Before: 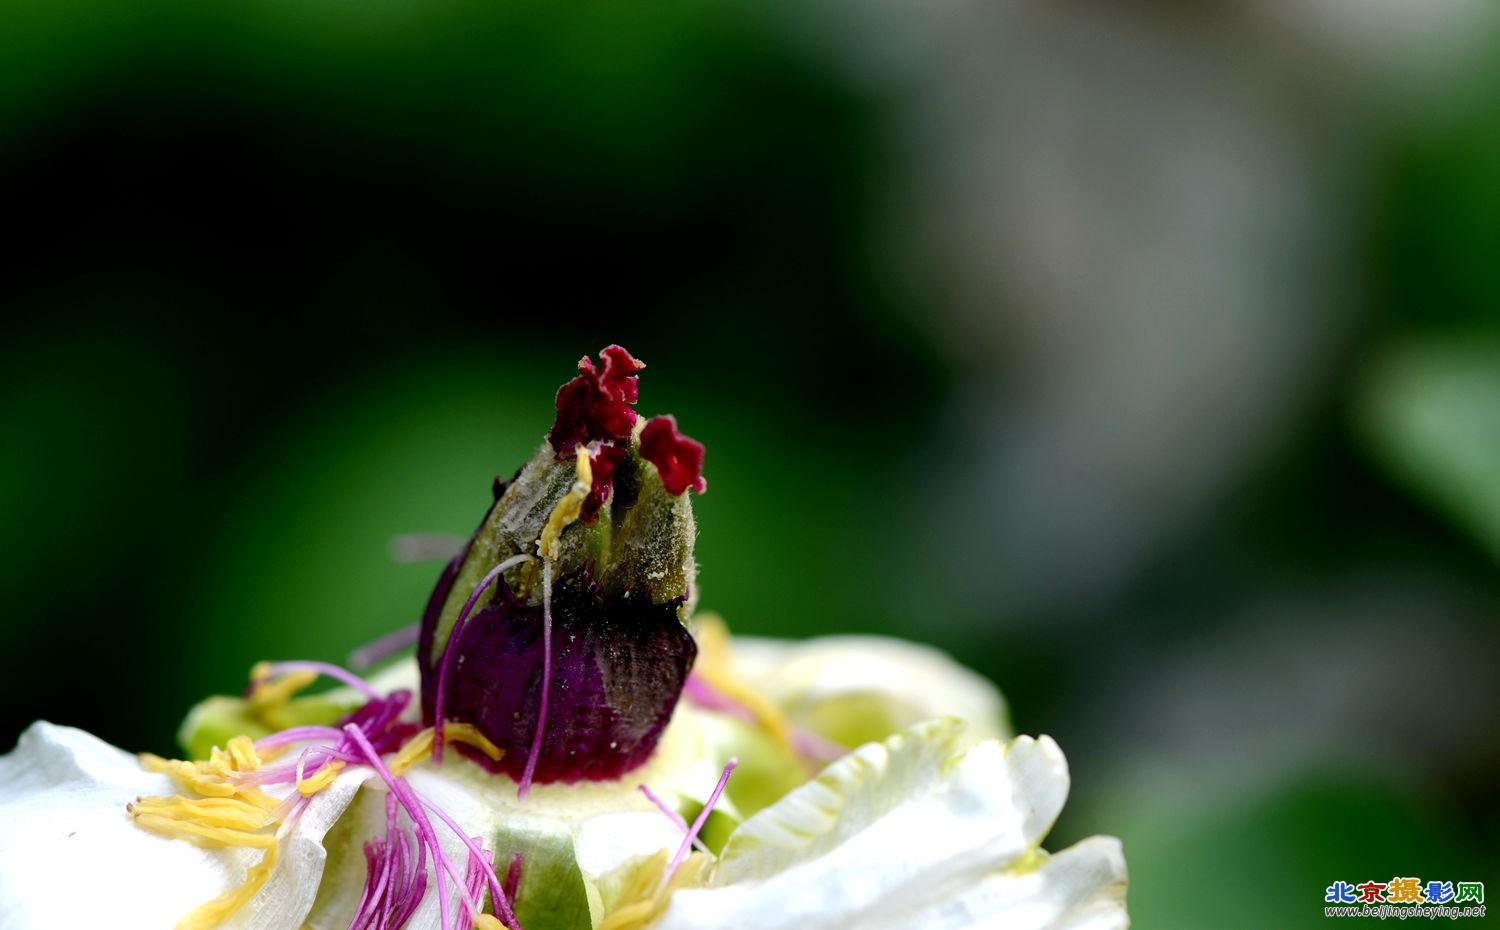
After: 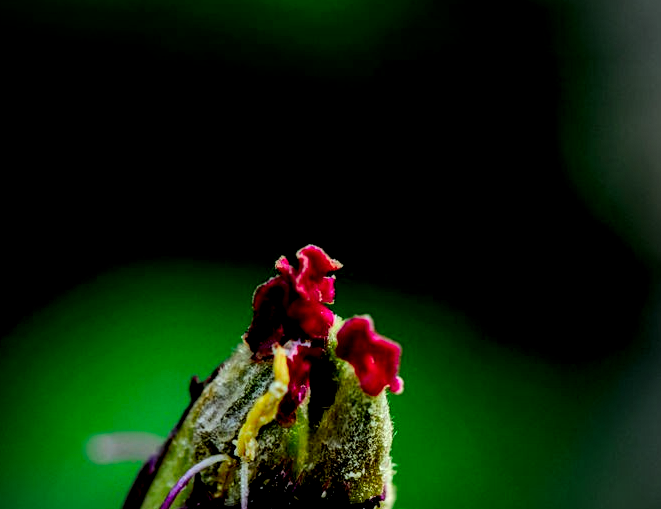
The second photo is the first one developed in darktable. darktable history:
crop: left 20.248%, top 10.86%, right 35.675%, bottom 34.321%
color calibration: output R [1.003, 0.027, -0.041, 0], output G [-0.018, 1.043, -0.038, 0], output B [0.071, -0.086, 1.017, 0], illuminant as shot in camera, x 0.359, y 0.362, temperature 4570.54 K
vignetting: center (-0.15, 0.013)
filmic rgb: black relative exposure -7.65 EV, white relative exposure 4.56 EV, hardness 3.61, color science v6 (2022)
tone equalizer: on, module defaults
local contrast: highlights 20%, shadows 70%, detail 170%
color contrast: green-magenta contrast 1.69, blue-yellow contrast 1.49
